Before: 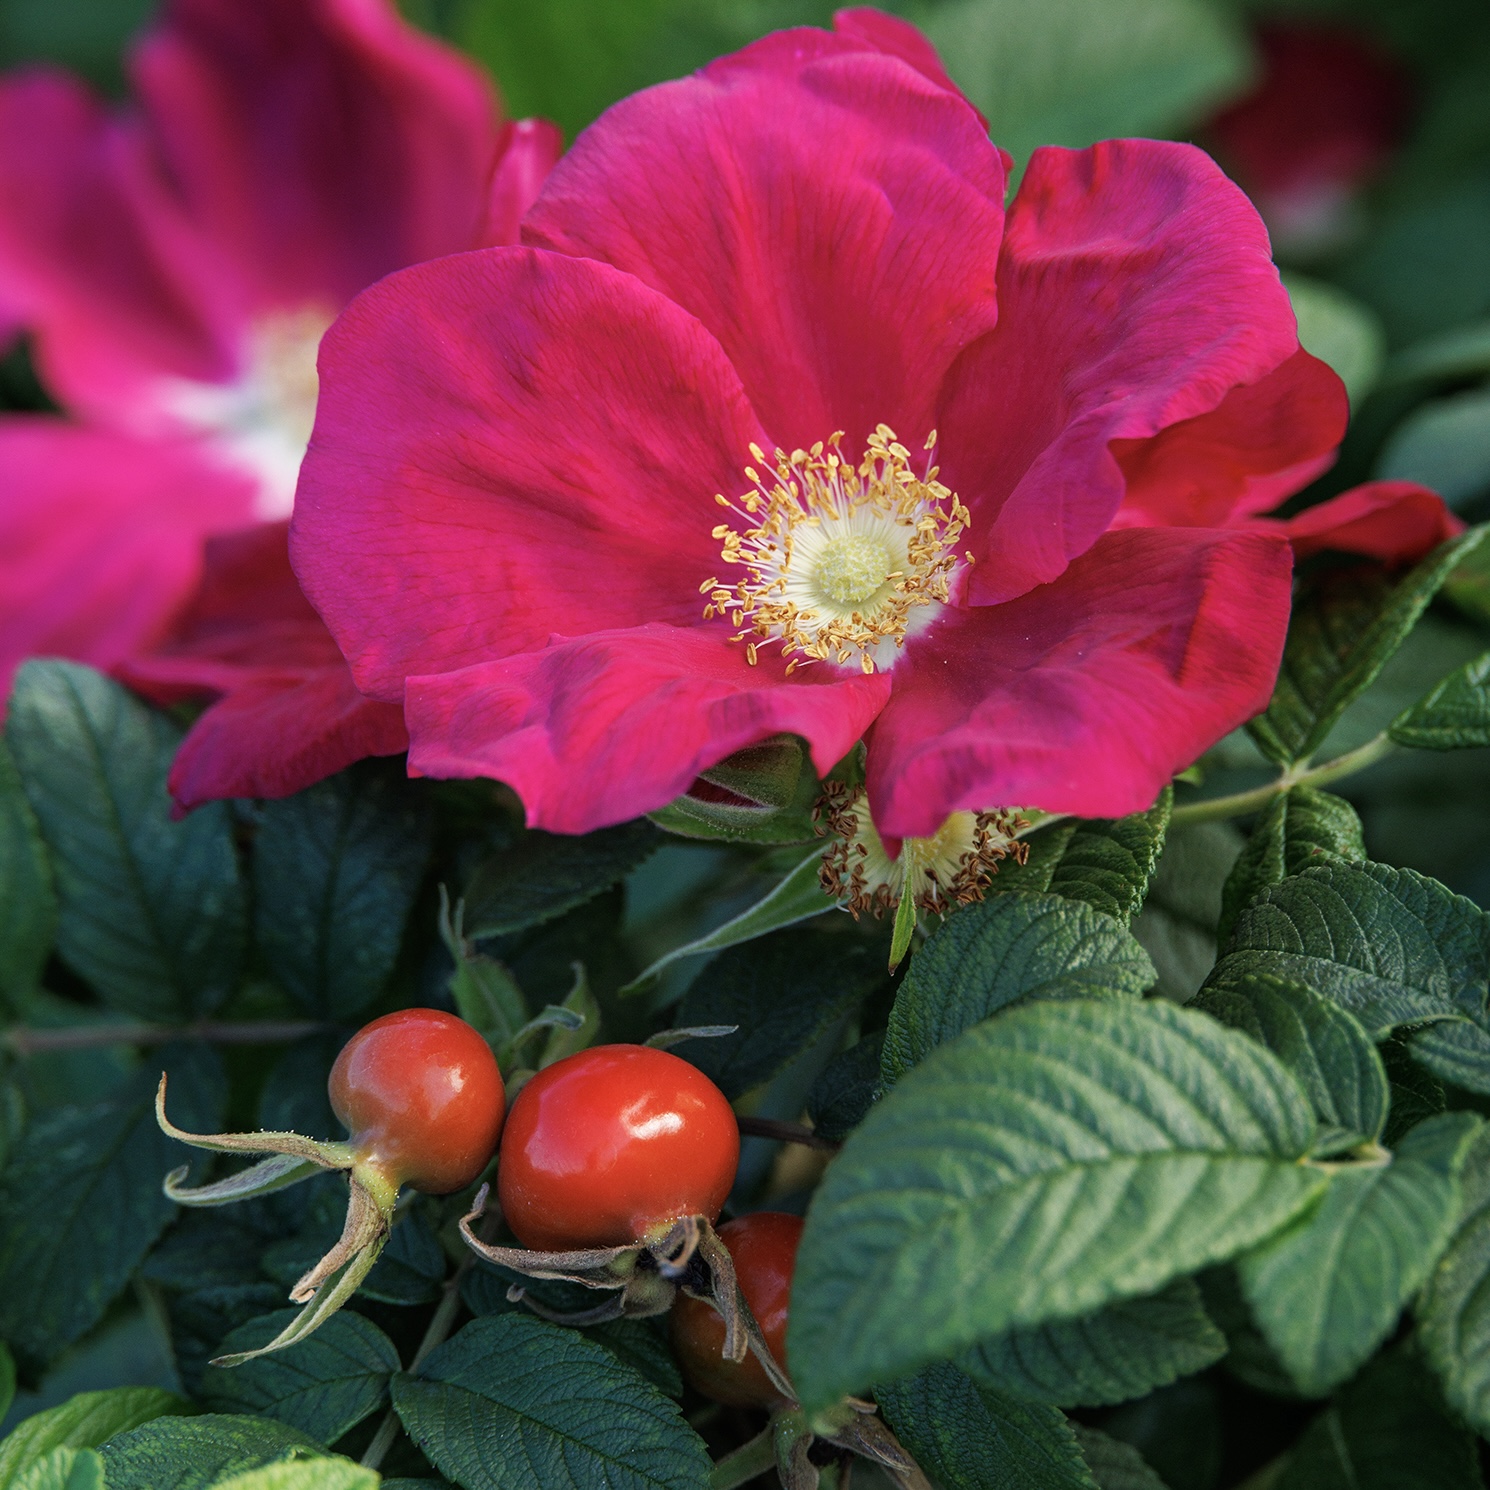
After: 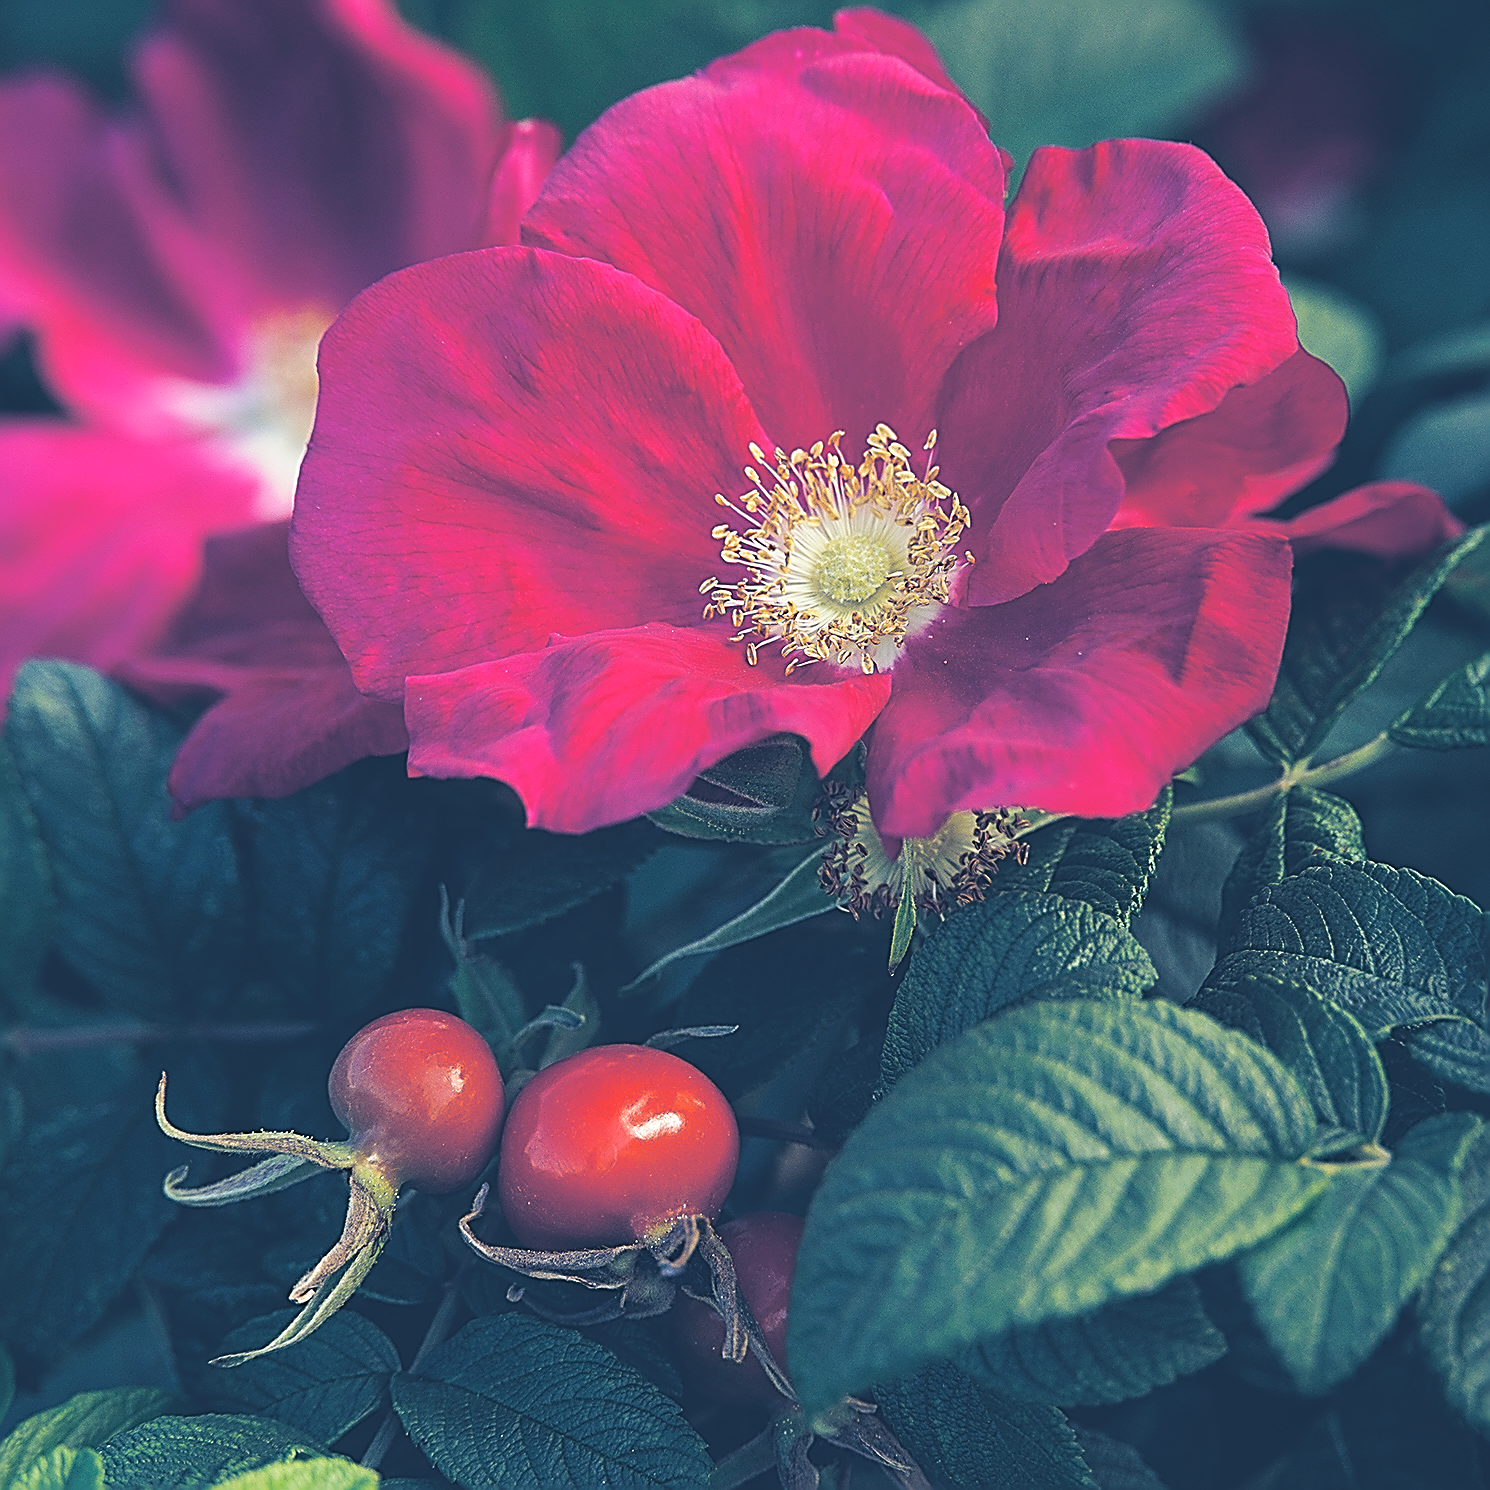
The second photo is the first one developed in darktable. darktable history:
exposure: black level correction -0.041, exposure 0.064 EV, compensate highlight preservation false
sharpen: amount 2
split-toning: shadows › hue 226.8°, shadows › saturation 0.84
